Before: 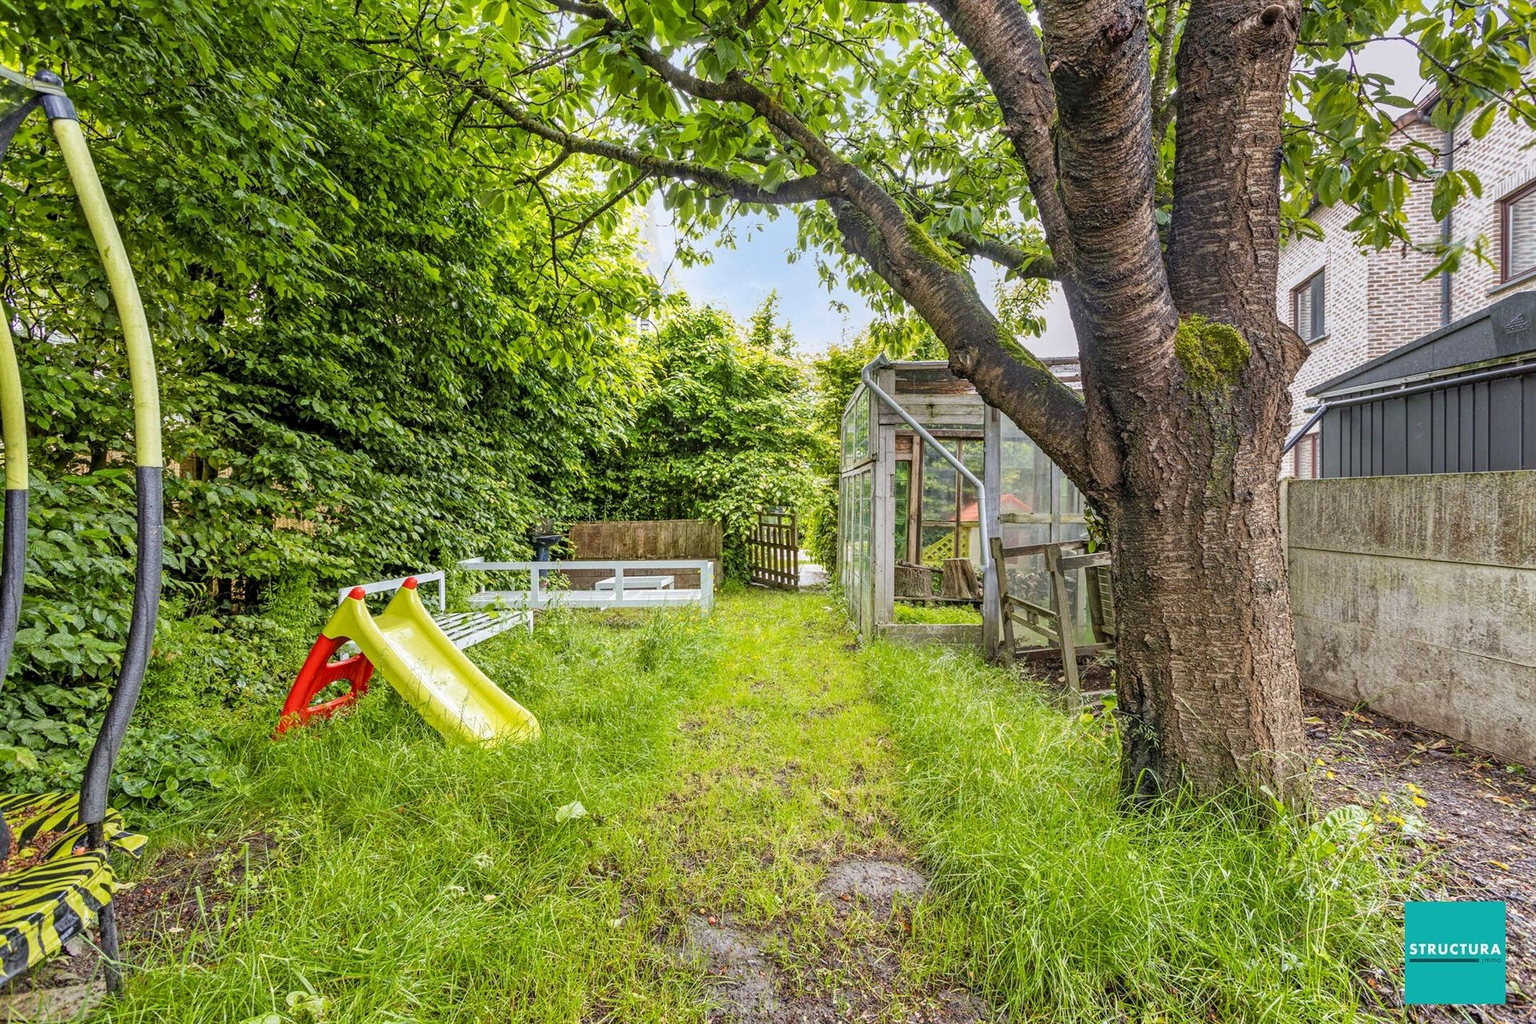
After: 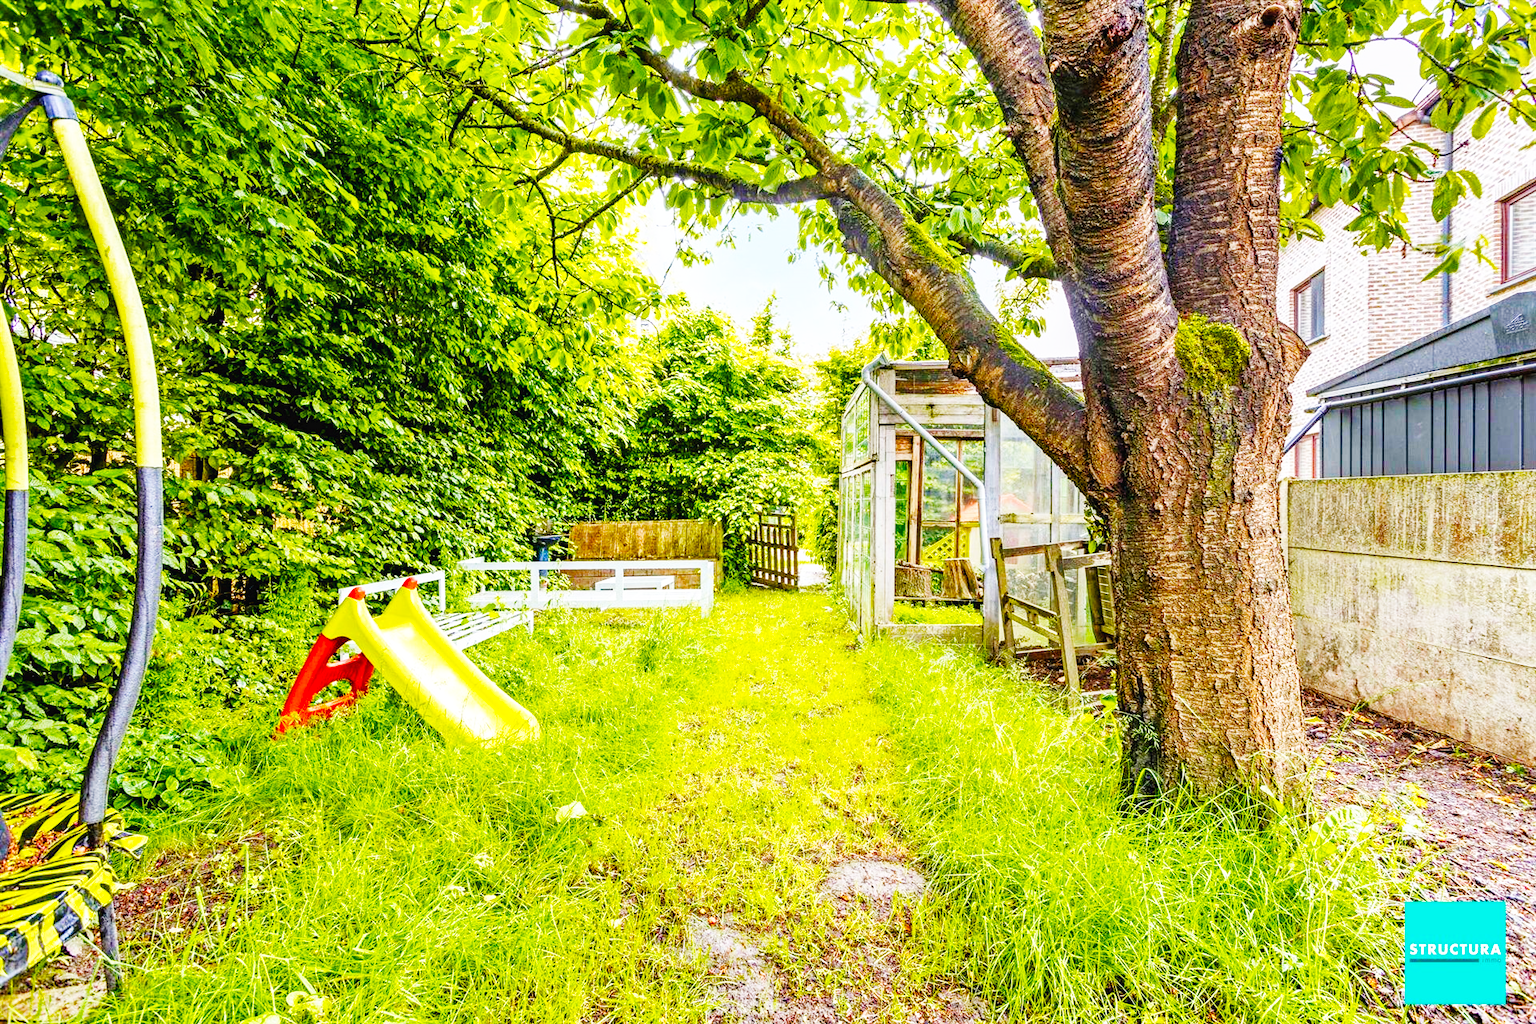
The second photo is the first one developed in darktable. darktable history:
base curve: curves: ch0 [(0, 0.003) (0.001, 0.002) (0.006, 0.004) (0.02, 0.022) (0.048, 0.086) (0.094, 0.234) (0.162, 0.431) (0.258, 0.629) (0.385, 0.8) (0.548, 0.918) (0.751, 0.988) (1, 1)], preserve colors none
color balance rgb: perceptual saturation grading › global saturation 20%, perceptual saturation grading › highlights -25%, perceptual saturation grading › shadows 50.52%, global vibrance 40.24%
